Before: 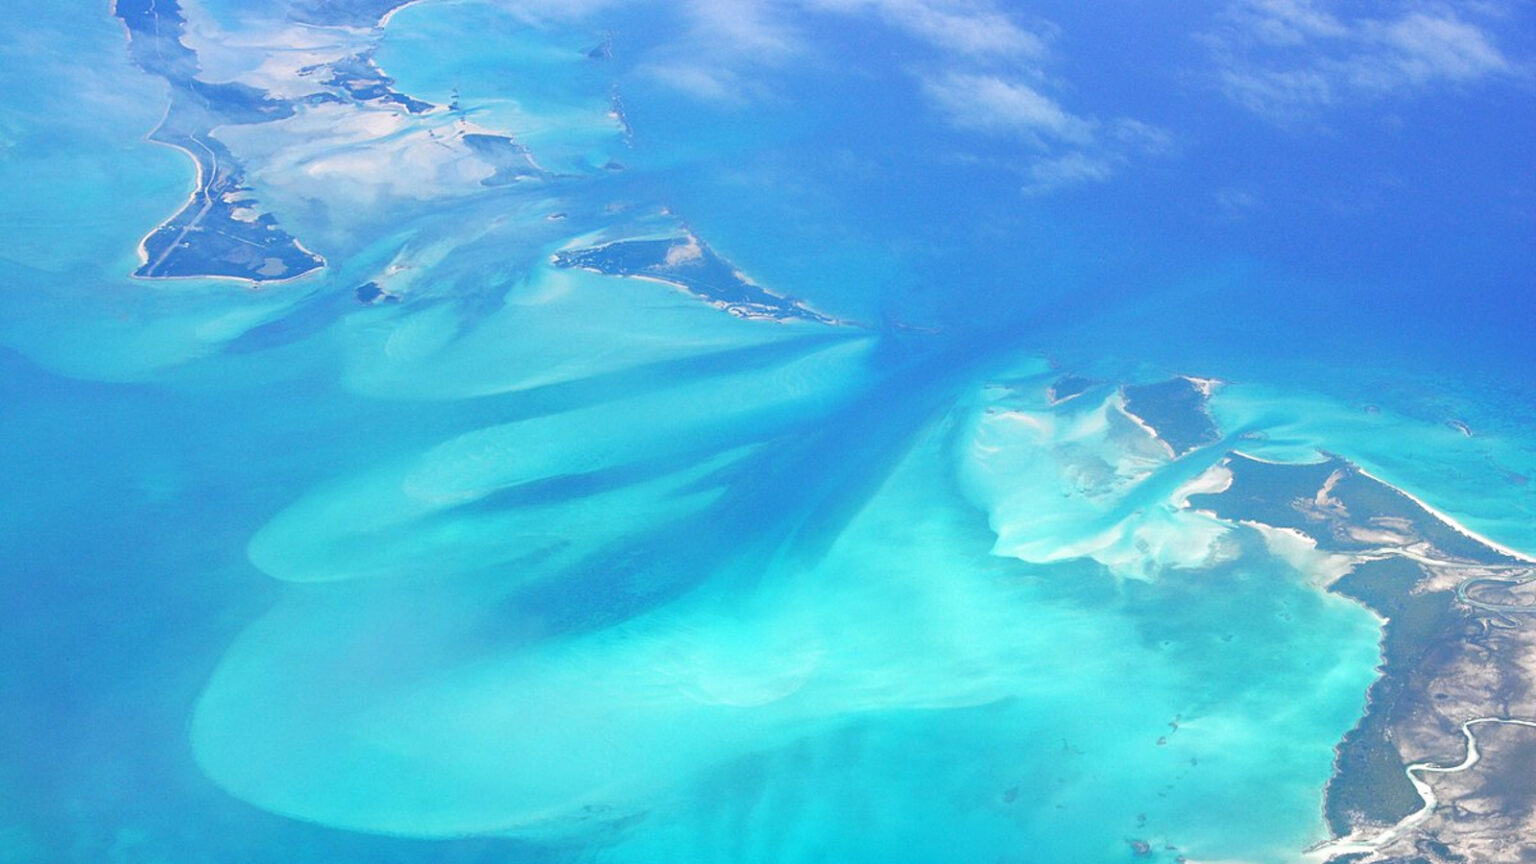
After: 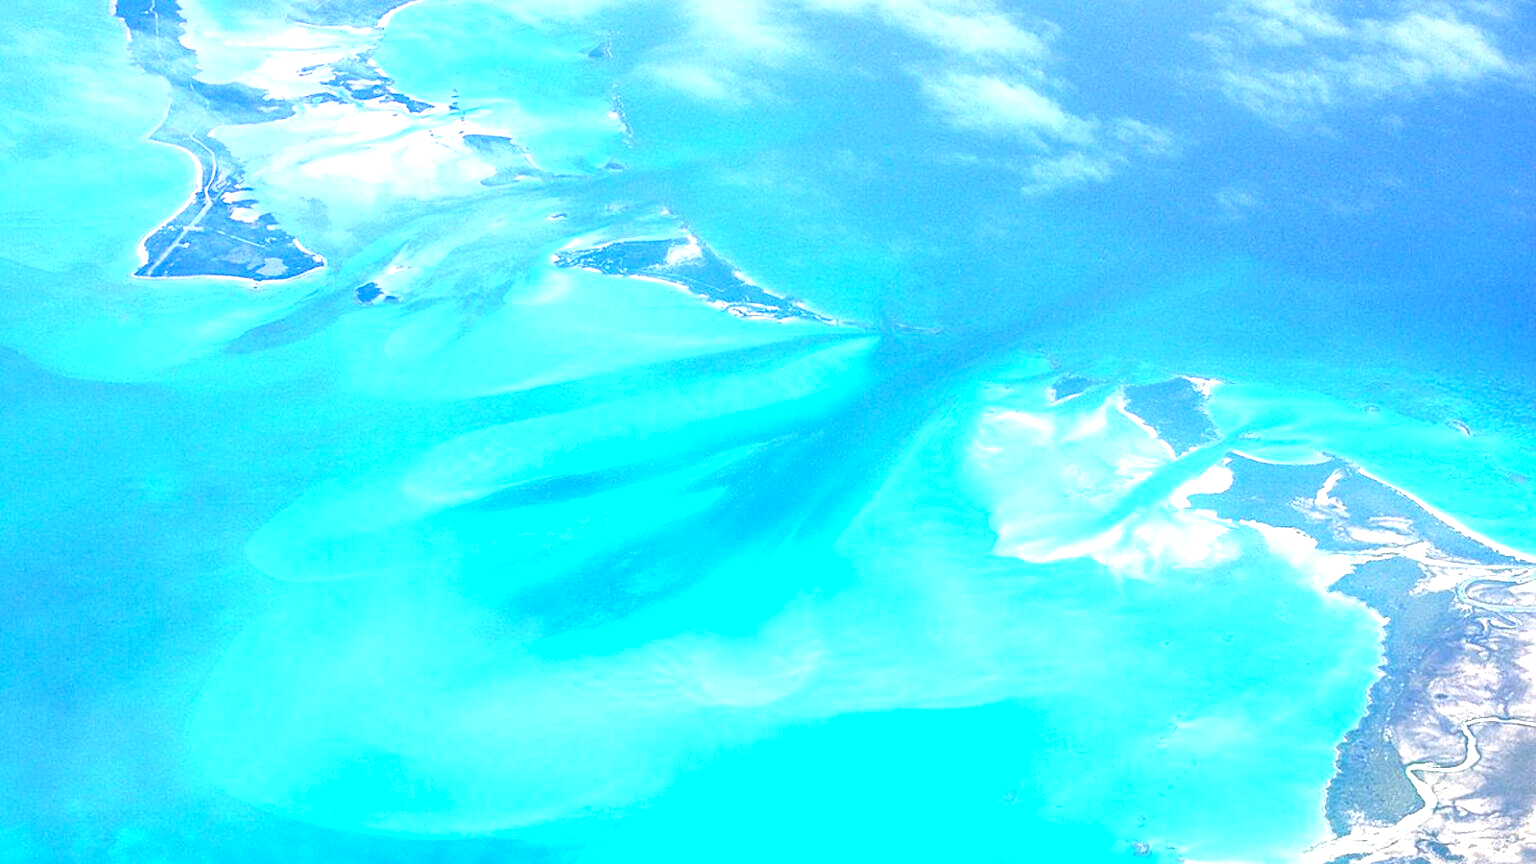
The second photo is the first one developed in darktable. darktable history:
exposure: black level correction 0, exposure 1 EV, compensate highlight preservation false
local contrast: on, module defaults
sharpen: on, module defaults
contrast brightness saturation: contrast 0.15, brightness -0.01, saturation 0.1
